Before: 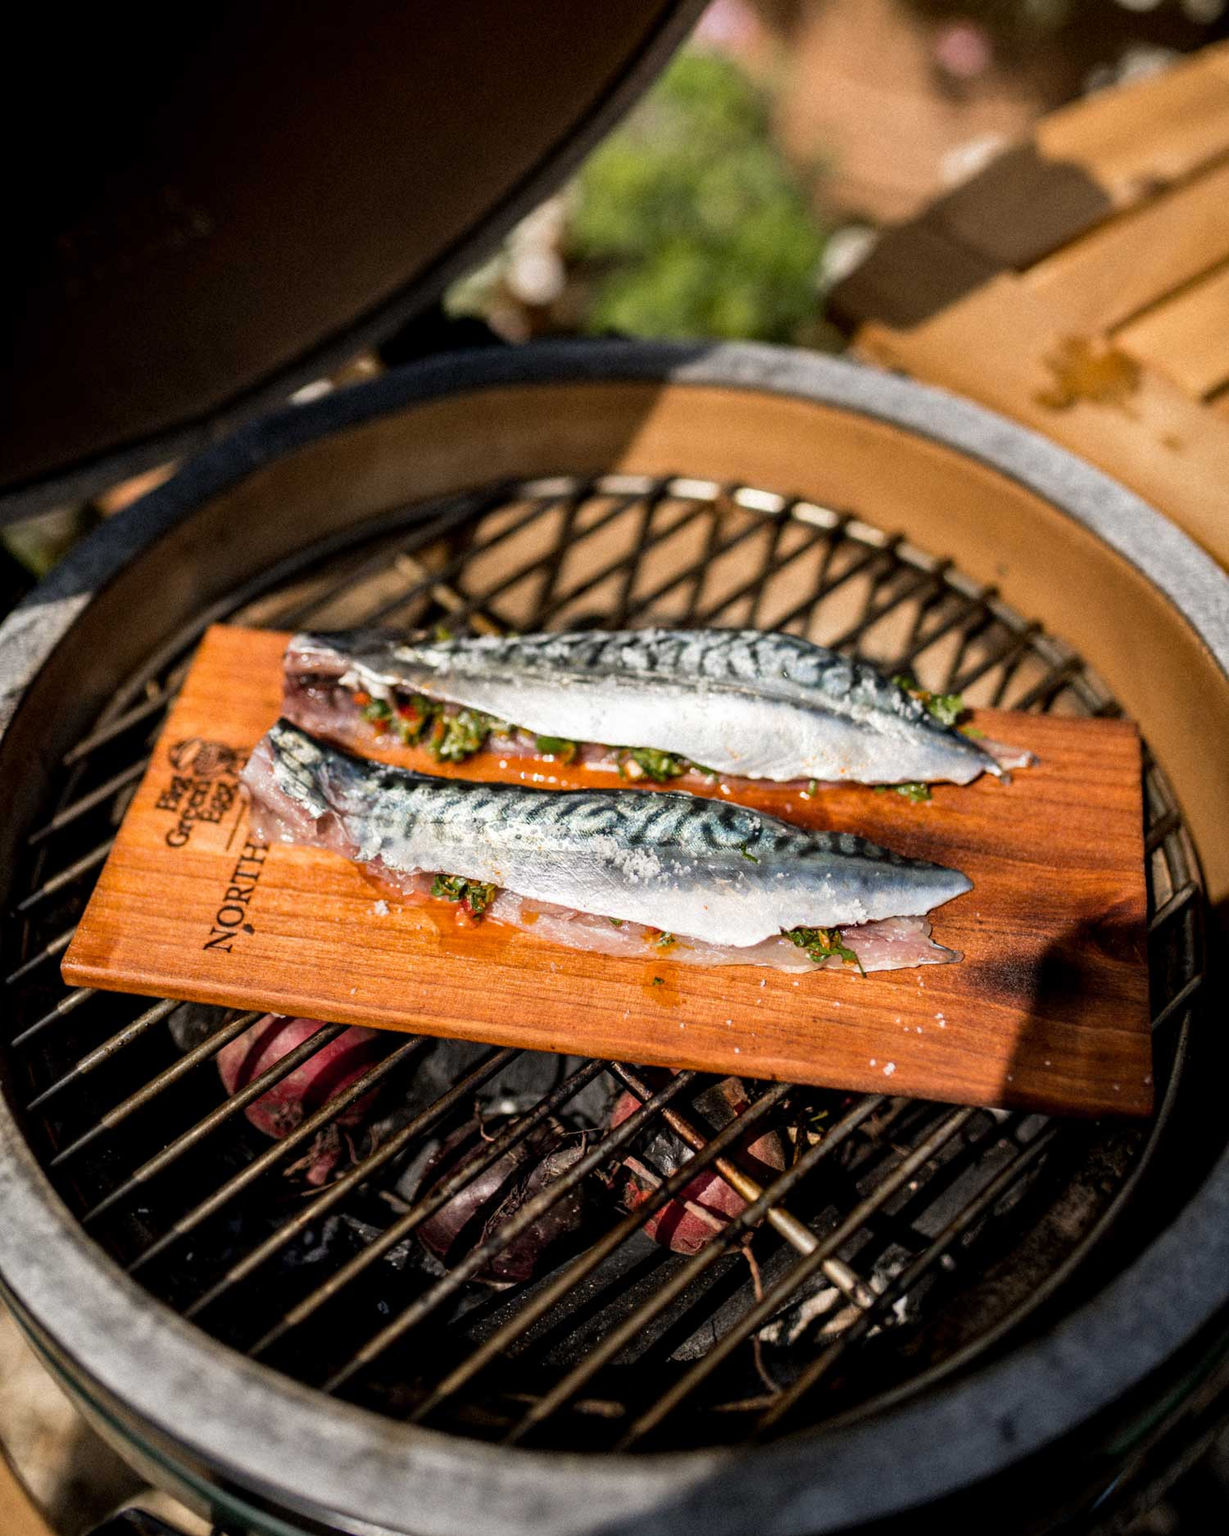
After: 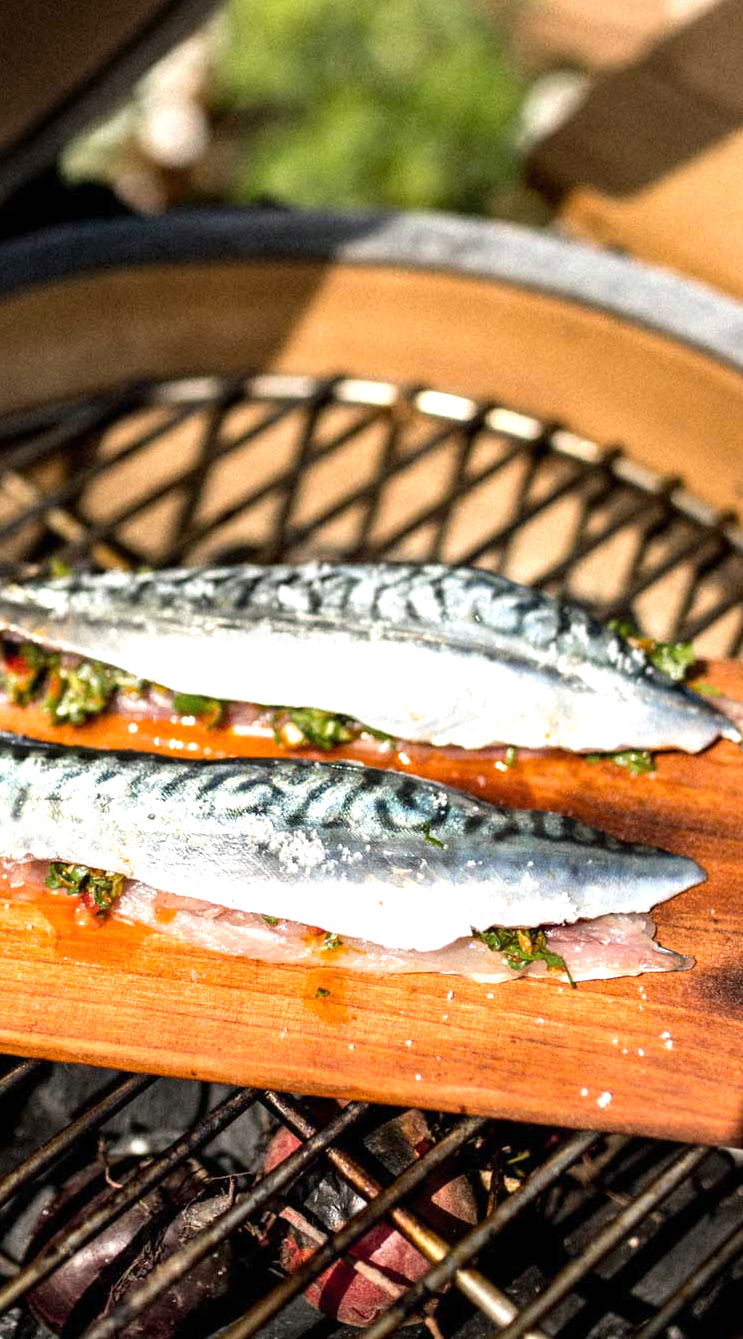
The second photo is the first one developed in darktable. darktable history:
white balance: red 0.978, blue 0.999
exposure: black level correction 0, exposure 0.7 EV, compensate exposure bias true, compensate highlight preservation false
crop: left 32.075%, top 10.976%, right 18.355%, bottom 17.596%
